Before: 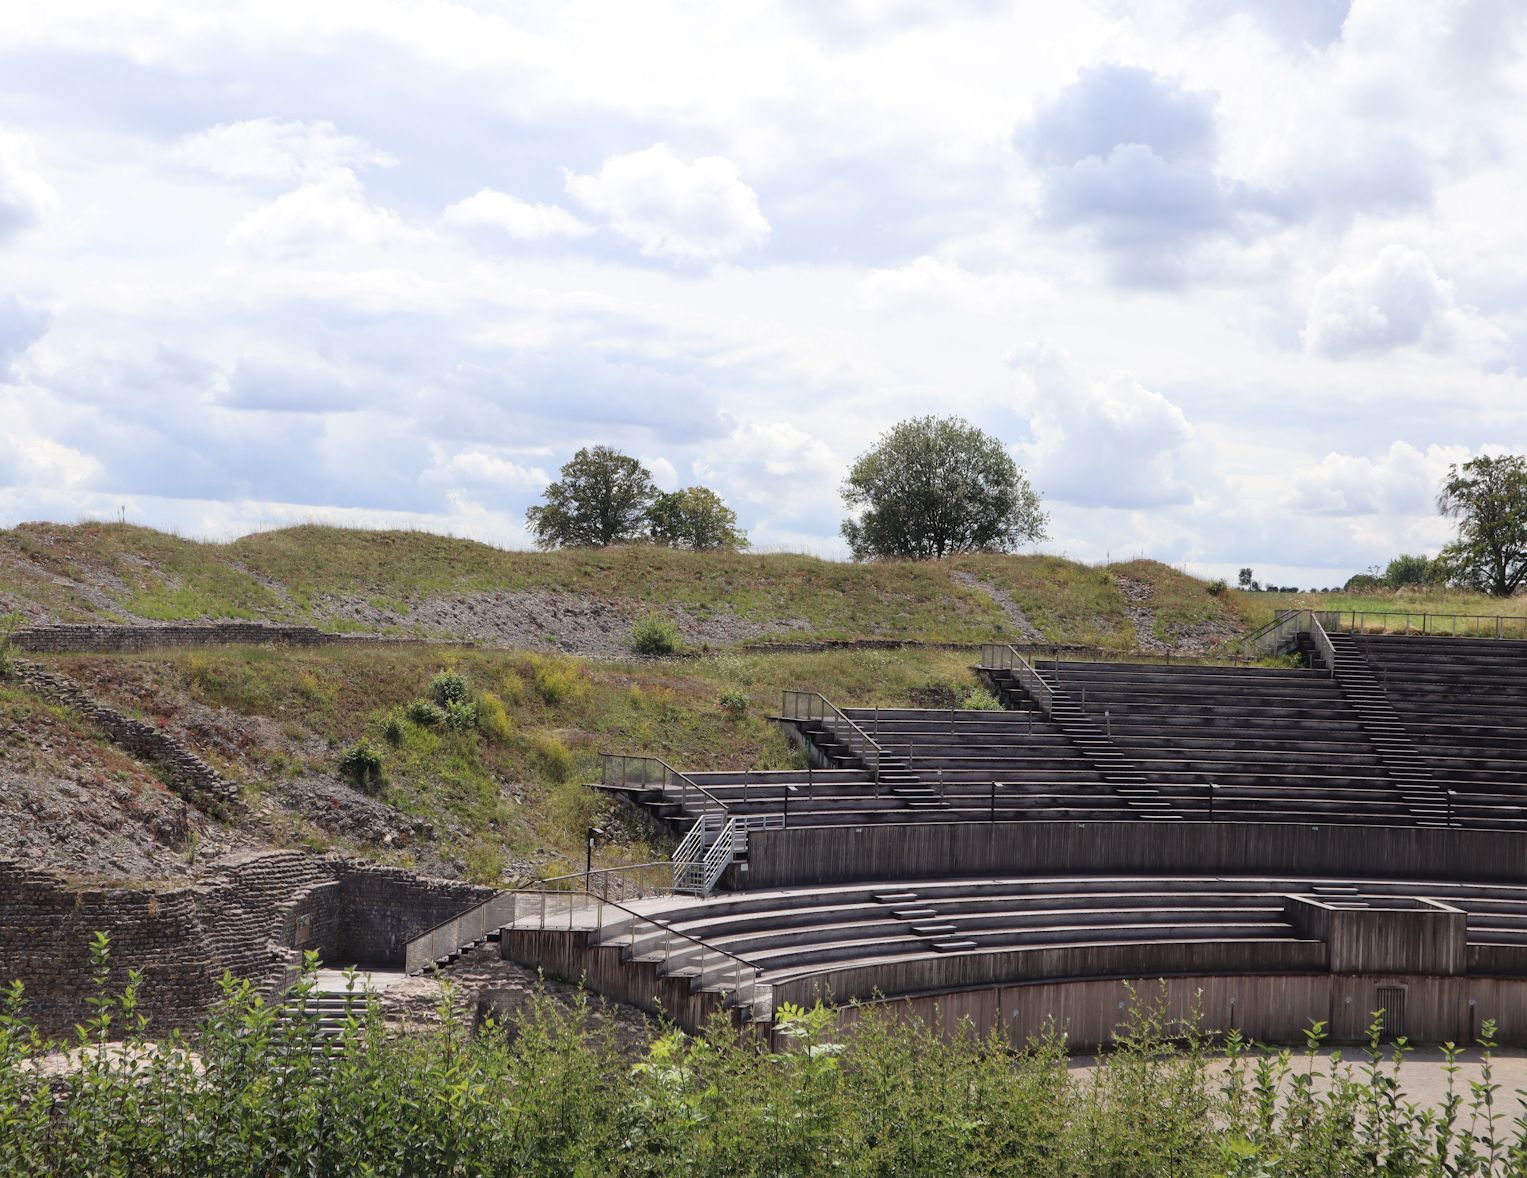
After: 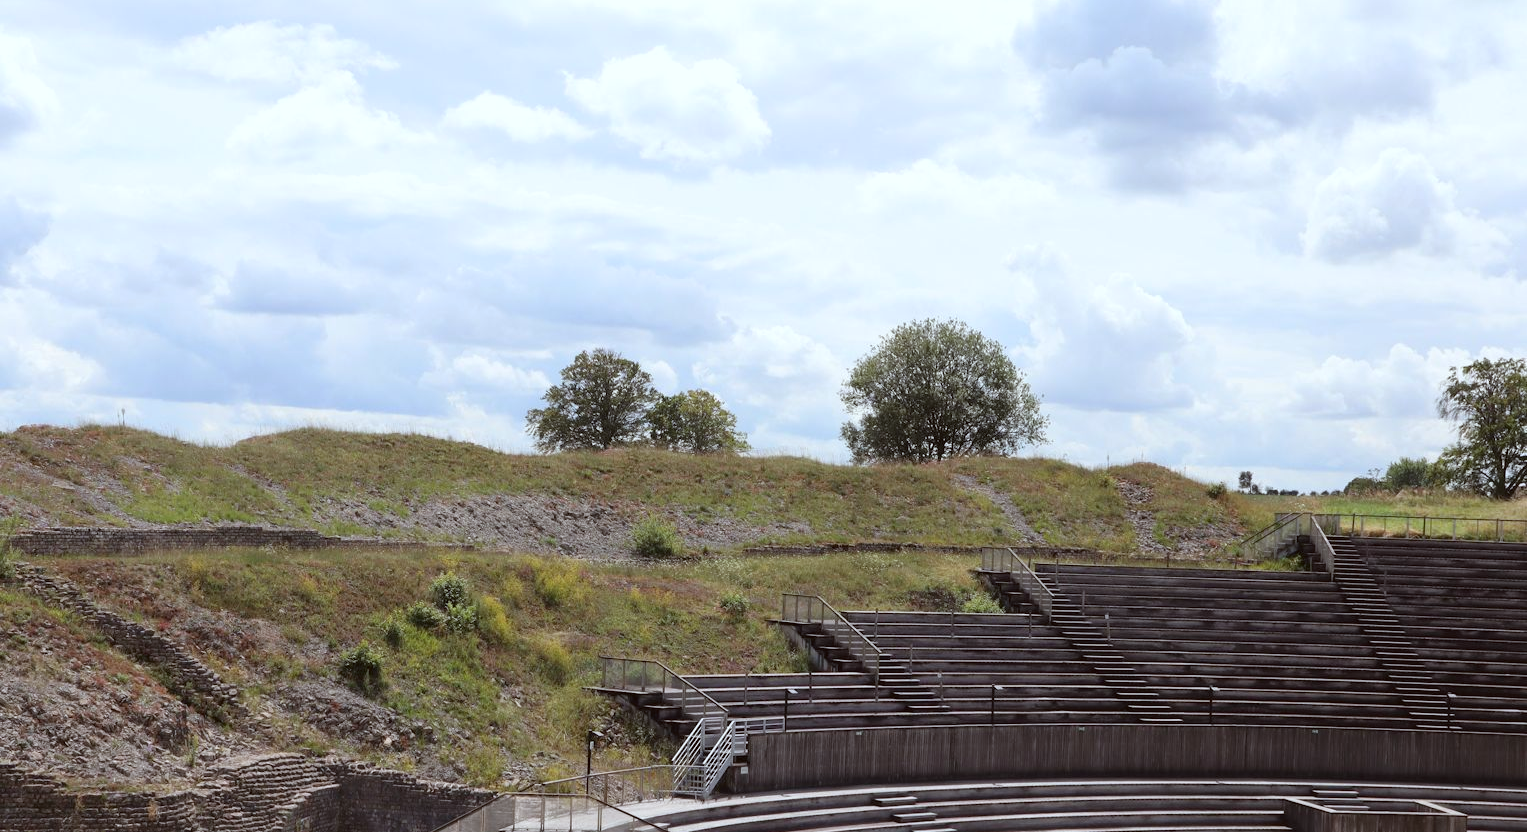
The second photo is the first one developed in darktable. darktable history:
color correction: highlights a* -3.28, highlights b* -6.24, shadows a* 3.1, shadows b* 5.19
crop and rotate: top 8.293%, bottom 20.996%
